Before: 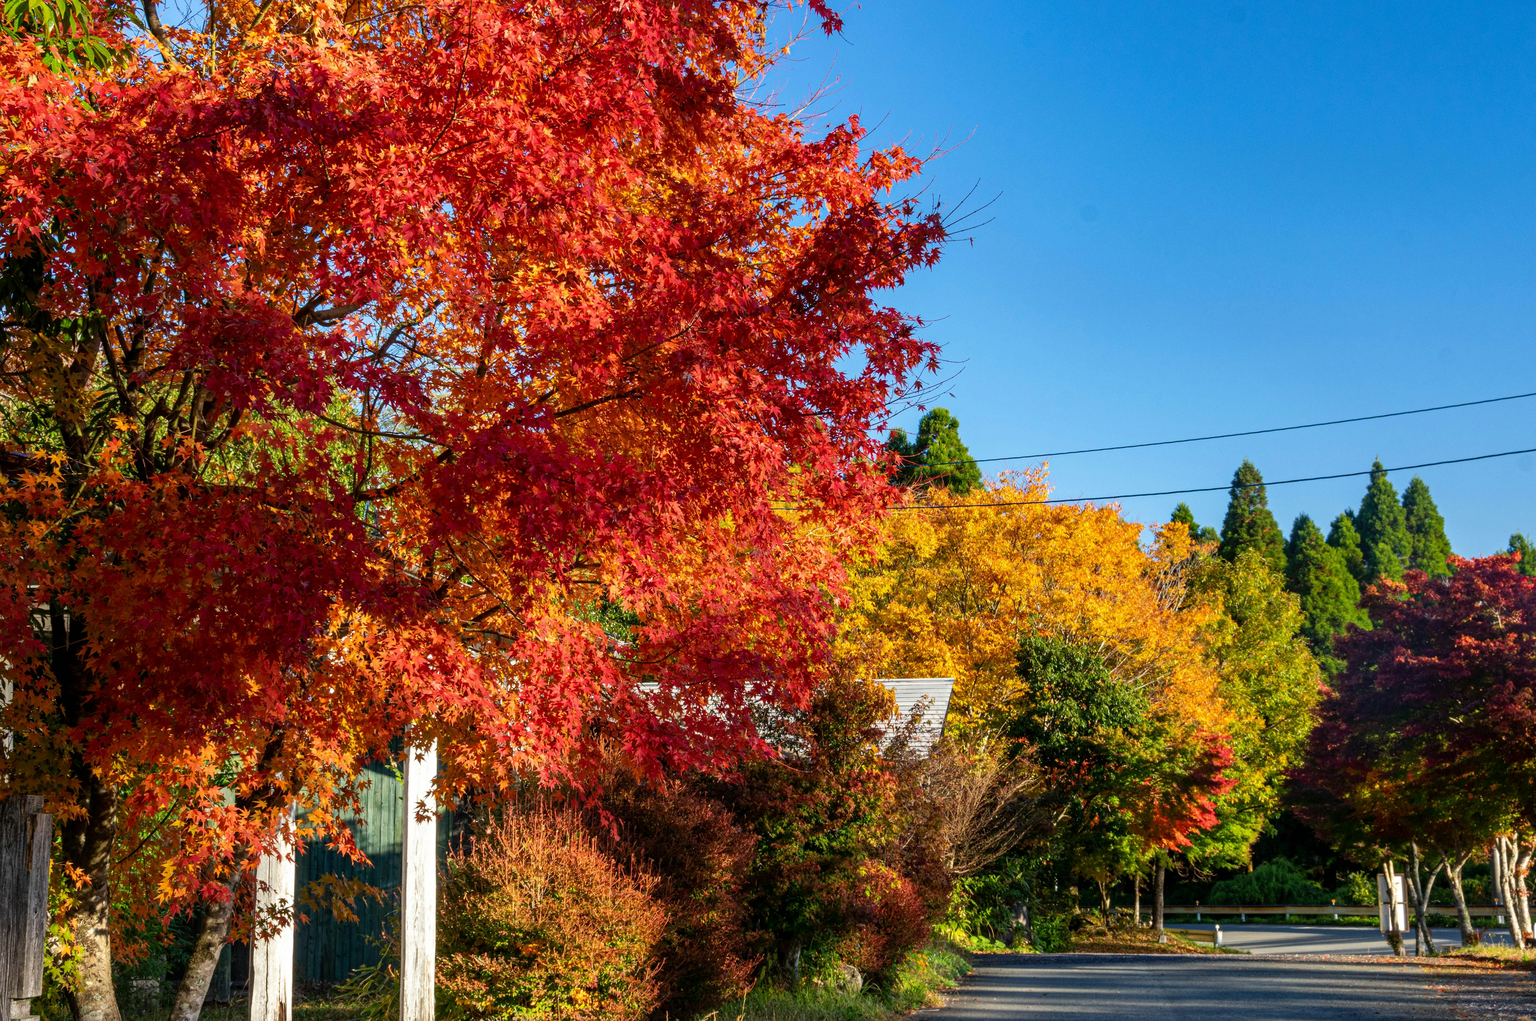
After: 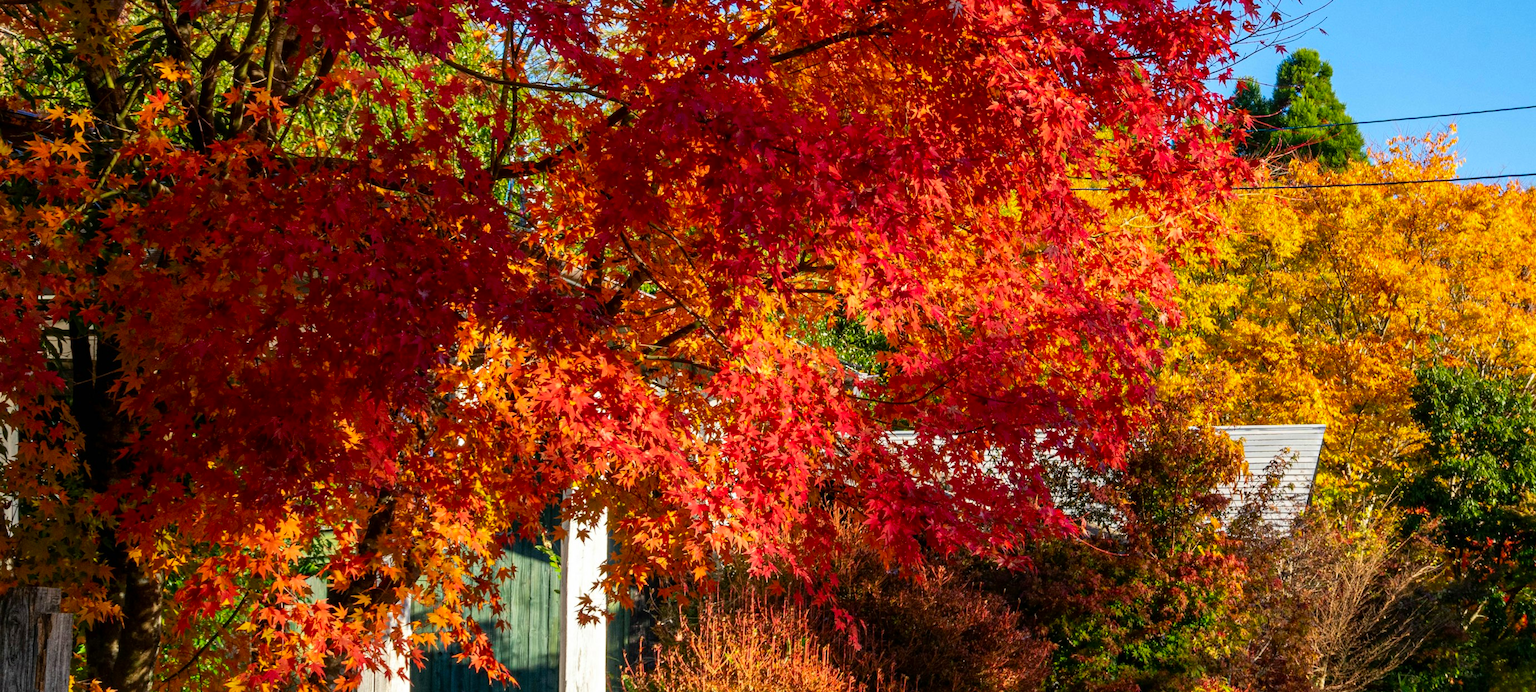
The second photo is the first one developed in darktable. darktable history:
contrast brightness saturation: contrast 0.043, saturation 0.156
crop: top 36.52%, right 28.005%, bottom 14.597%
